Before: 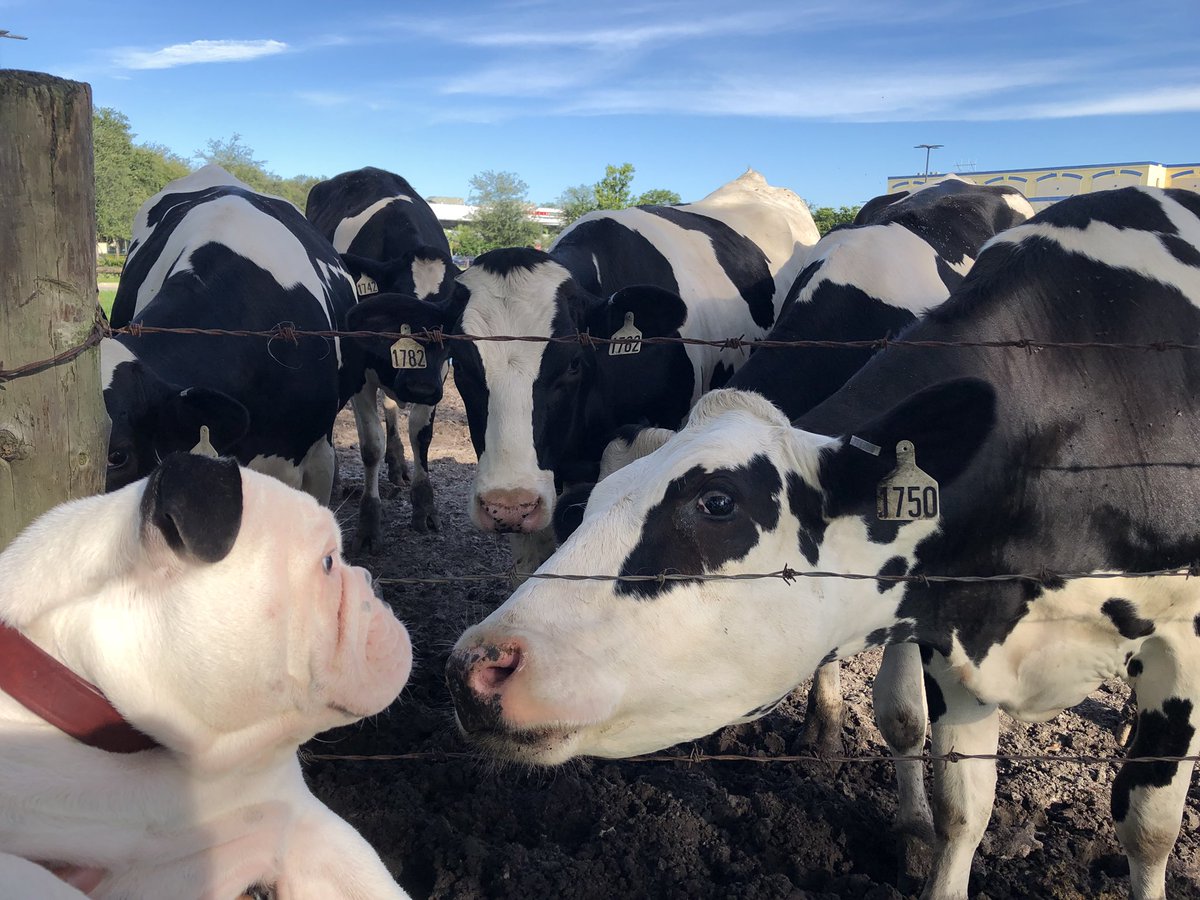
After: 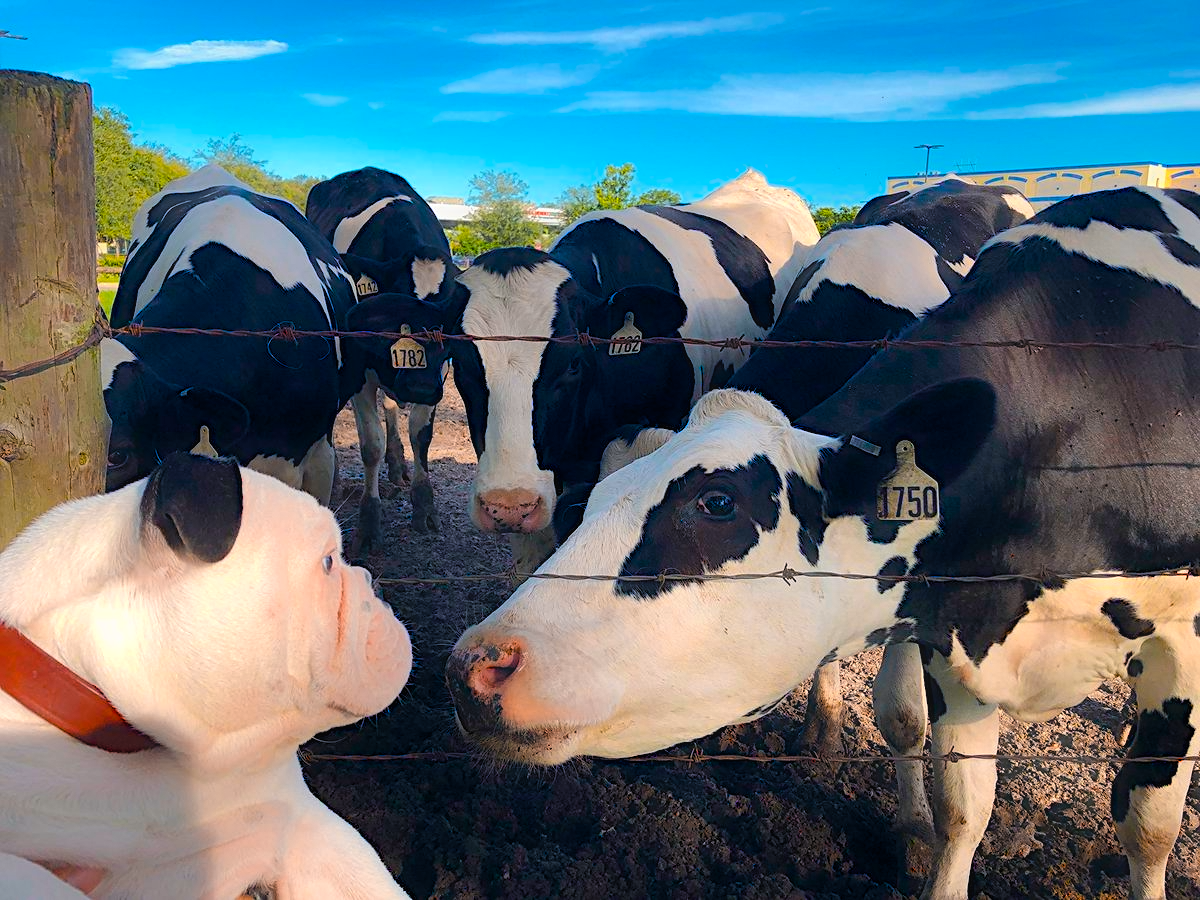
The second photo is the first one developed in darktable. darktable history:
color equalizer "cinematic": saturation › orange 1.11, saturation › yellow 1.11, saturation › cyan 1.11, saturation › blue 1.17, hue › red 6.83, hue › orange -14.63, hue › yellow -10.73, hue › blue -10.73, brightness › red 1.16, brightness › orange 1.24, brightness › yellow 1.11, brightness › green 0.86, brightness › blue 0.801, brightness › lavender 1.04, brightness › magenta 0.983
contrast equalizer "soft": y [[0.5, 0.496, 0.435, 0.435, 0.496, 0.5], [0.5 ×6], [0.5 ×6], [0 ×6], [0 ×6]]
diffuse or sharpen "diffusion": radius span 100, 1st order speed 50%, 2nd order speed 50%, 3rd order speed 50%, 4th order speed 50% | blend: blend mode normal, opacity 25%; mask: uniform (no mask)
diffuse or sharpen "sharpen demosaicing: AA filter": edge sensitivity 1, 1st order anisotropy 100%, 2nd order anisotropy 100%, 3rd order anisotropy 100%, 4th order anisotropy 100%, 1st order speed -25%, 2nd order speed -25%, 3rd order speed -25%, 4th order speed -25%
haze removal: strength -0.1, adaptive false
color balance rgb "medium contrast": perceptual brilliance grading › highlights 20%, perceptual brilliance grading › mid-tones 10%, perceptual brilliance grading › shadows -20%
color balance rgb: perceptual saturation grading › global saturation 20%, perceptual saturation grading › highlights -25%, perceptual saturation grading › shadows 25%, global vibrance 50%
